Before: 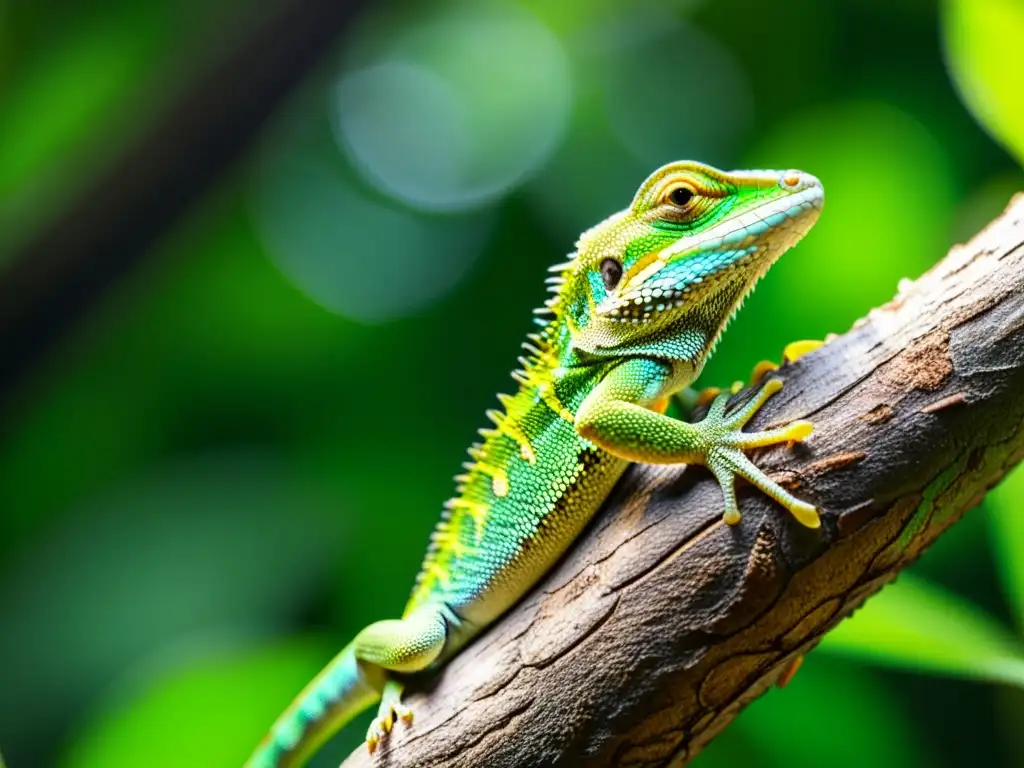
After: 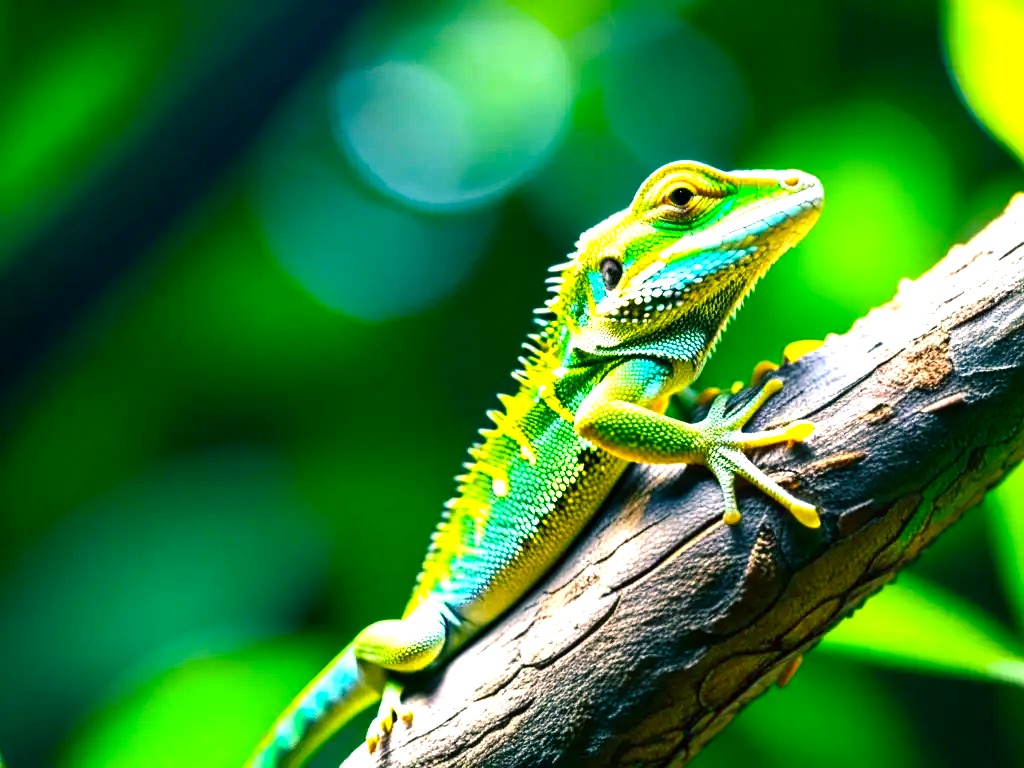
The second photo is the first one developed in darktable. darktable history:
color balance rgb: shadows lift › luminance -28.66%, shadows lift › chroma 10.176%, shadows lift › hue 229.75°, highlights gain › chroma 0.109%, highlights gain › hue 332.22°, perceptual saturation grading › global saturation 30.65%, perceptual brilliance grading › global brilliance 12.489%, perceptual brilliance grading › highlights 15.107%
